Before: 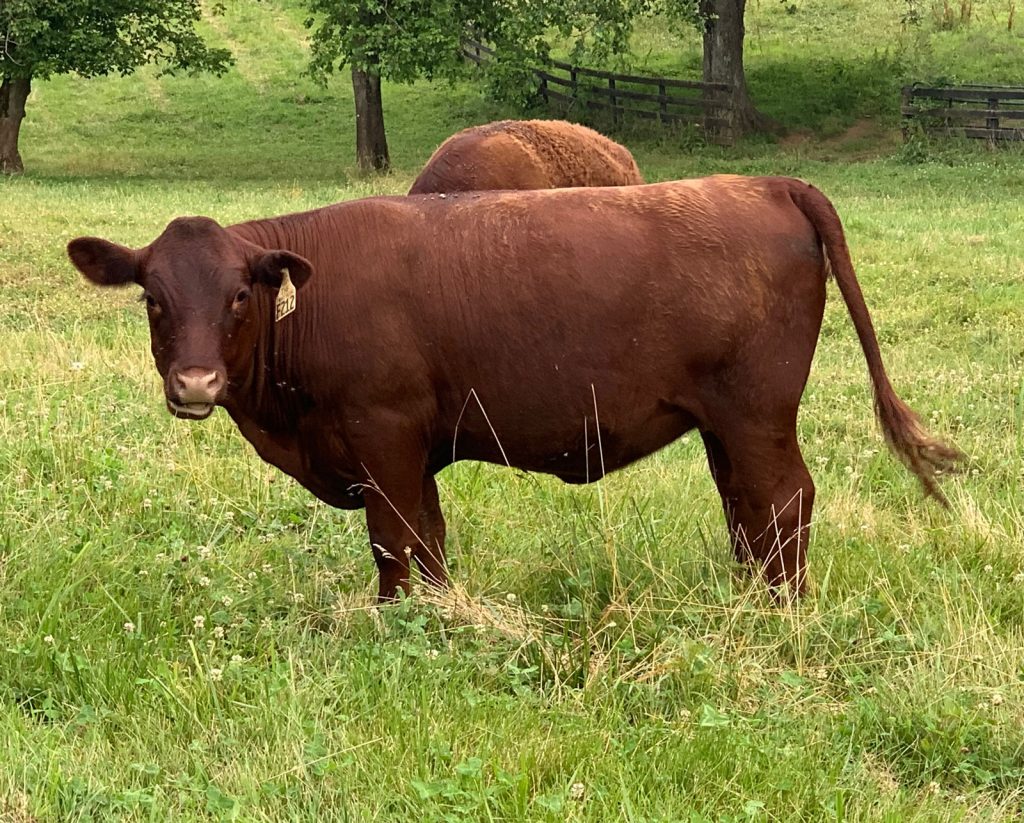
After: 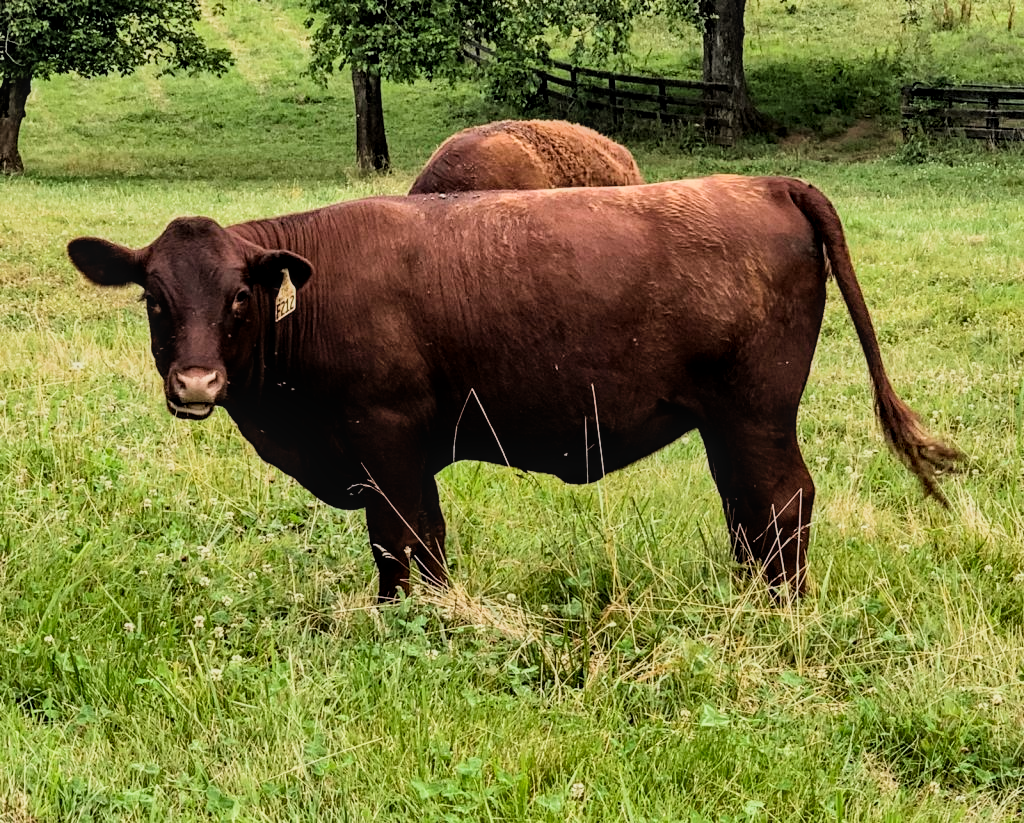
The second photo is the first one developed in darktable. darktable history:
filmic rgb: black relative exposure -5 EV, hardness 2.88, contrast 1.4, highlights saturation mix -20%
local contrast: on, module defaults
contrast brightness saturation: contrast 0.04, saturation 0.07
shadows and highlights: soften with gaussian
